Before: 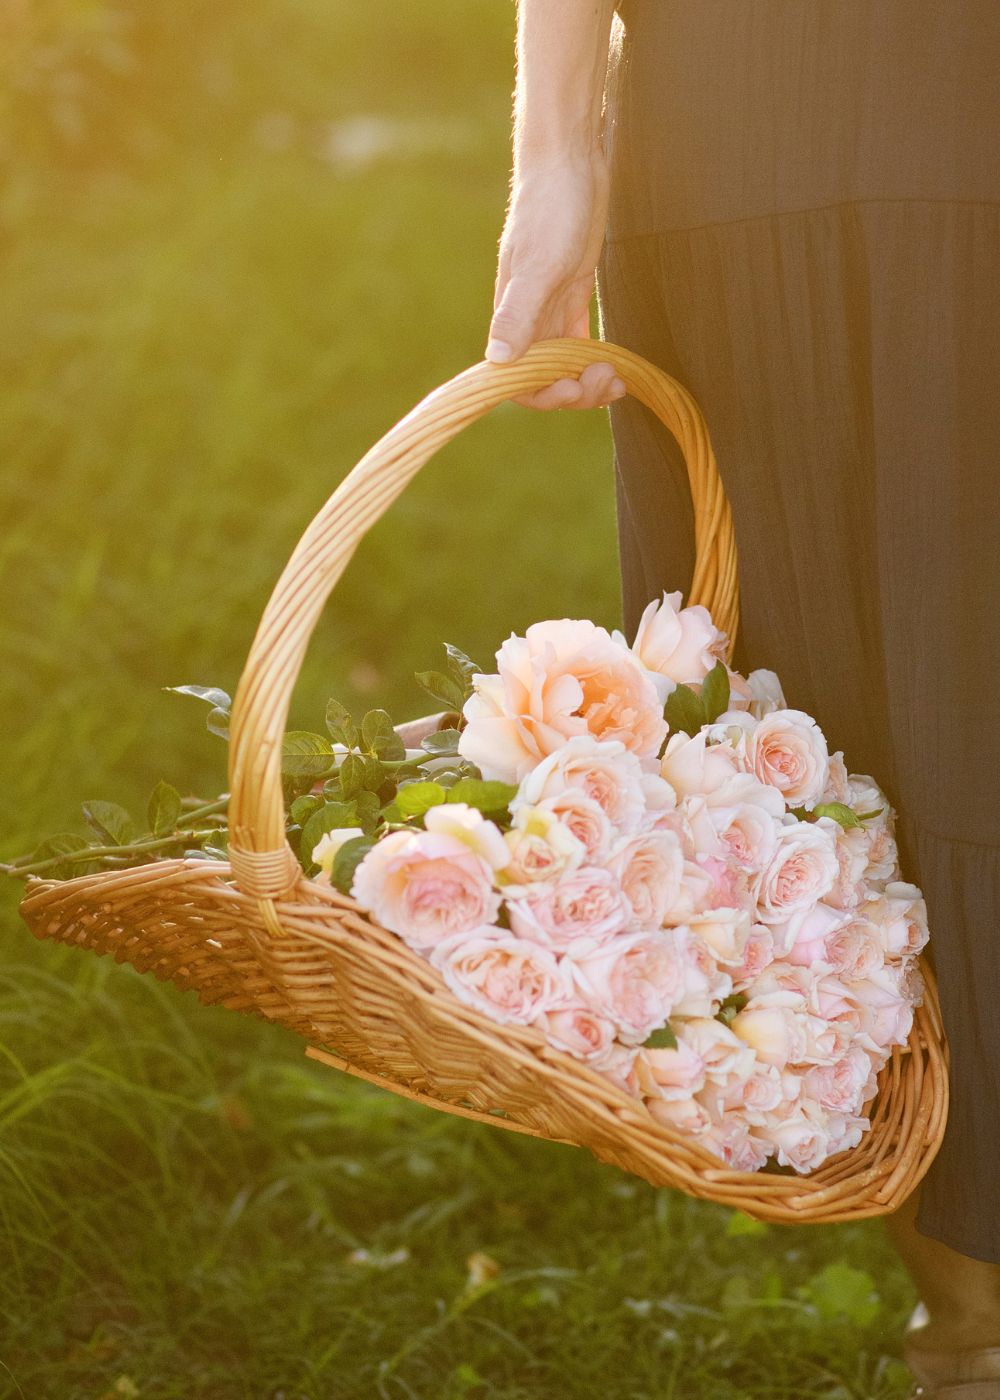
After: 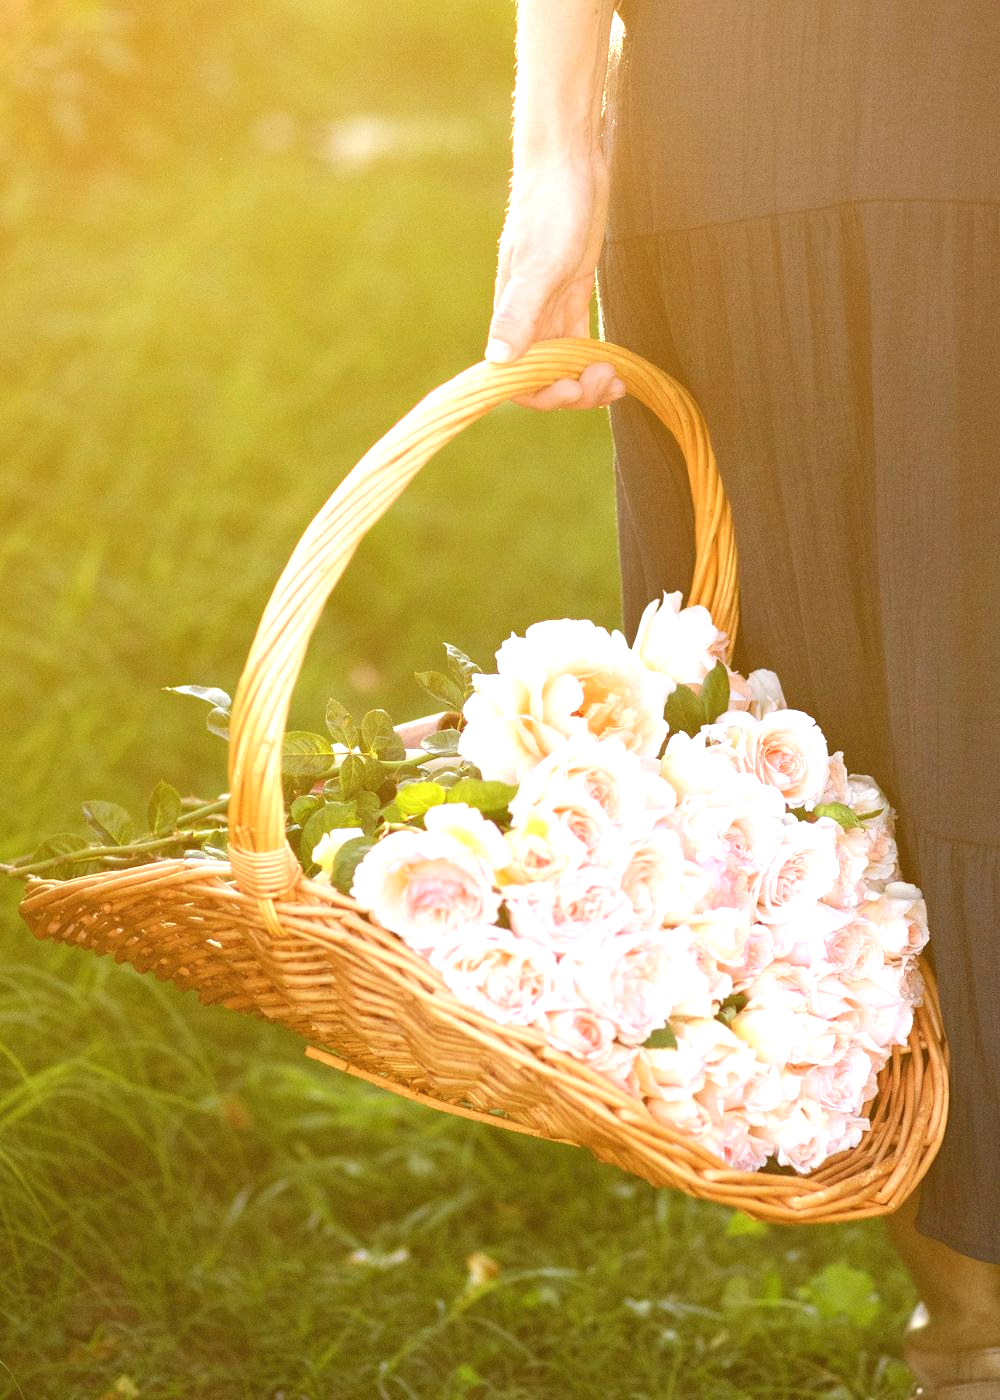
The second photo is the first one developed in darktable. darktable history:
exposure: exposure 0.922 EV, compensate highlight preservation false
